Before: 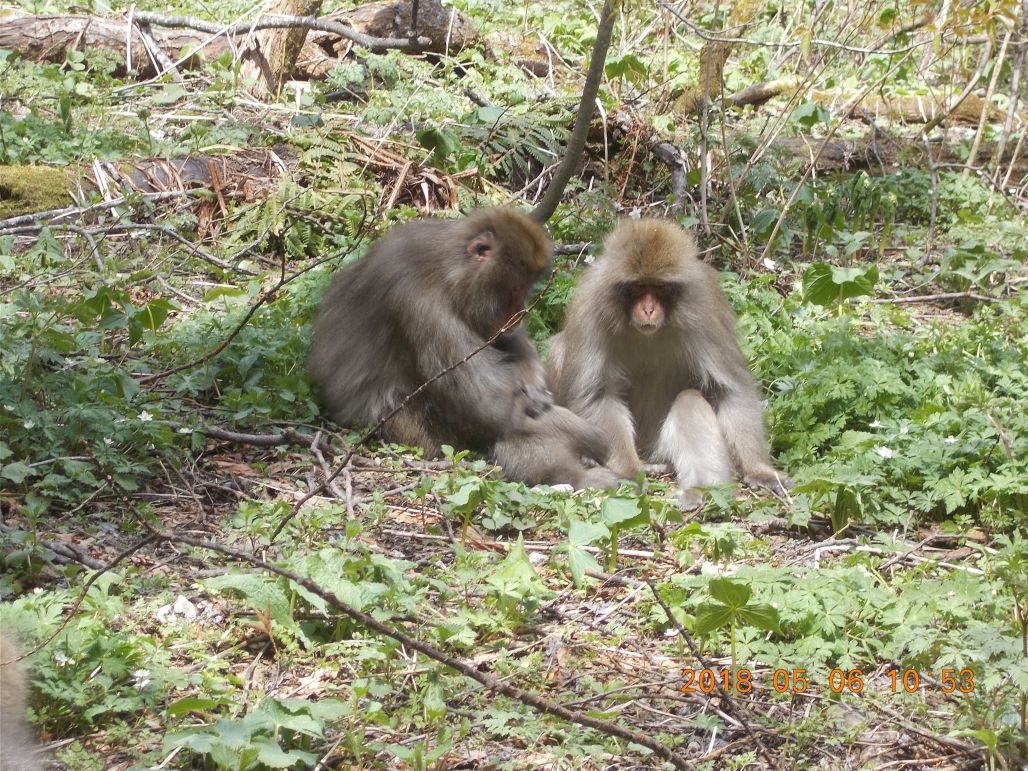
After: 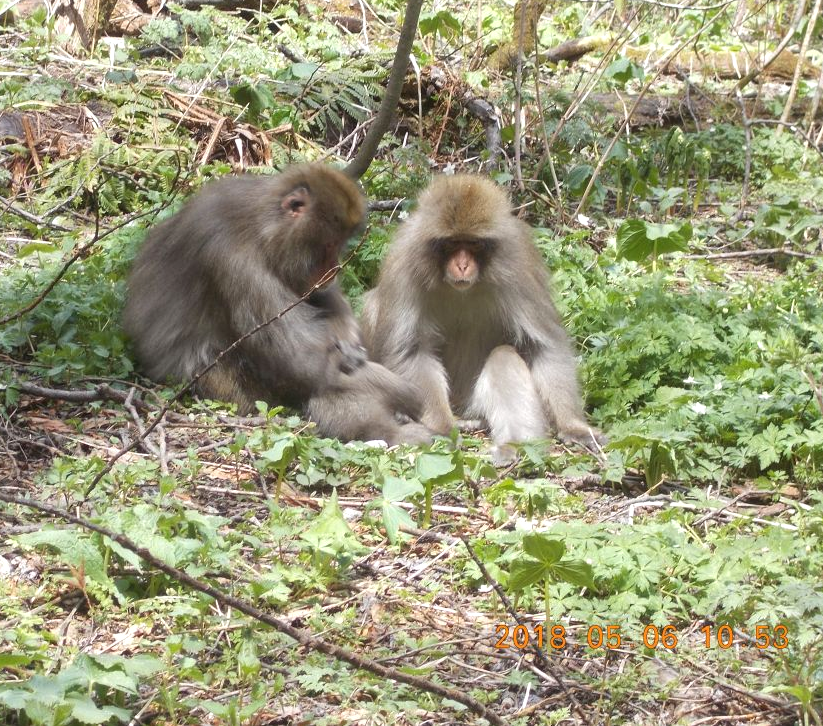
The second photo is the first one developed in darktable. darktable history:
exposure: exposure 0.202 EV, compensate highlight preservation false
crop and rotate: left 18.103%, top 5.82%, right 1.803%
